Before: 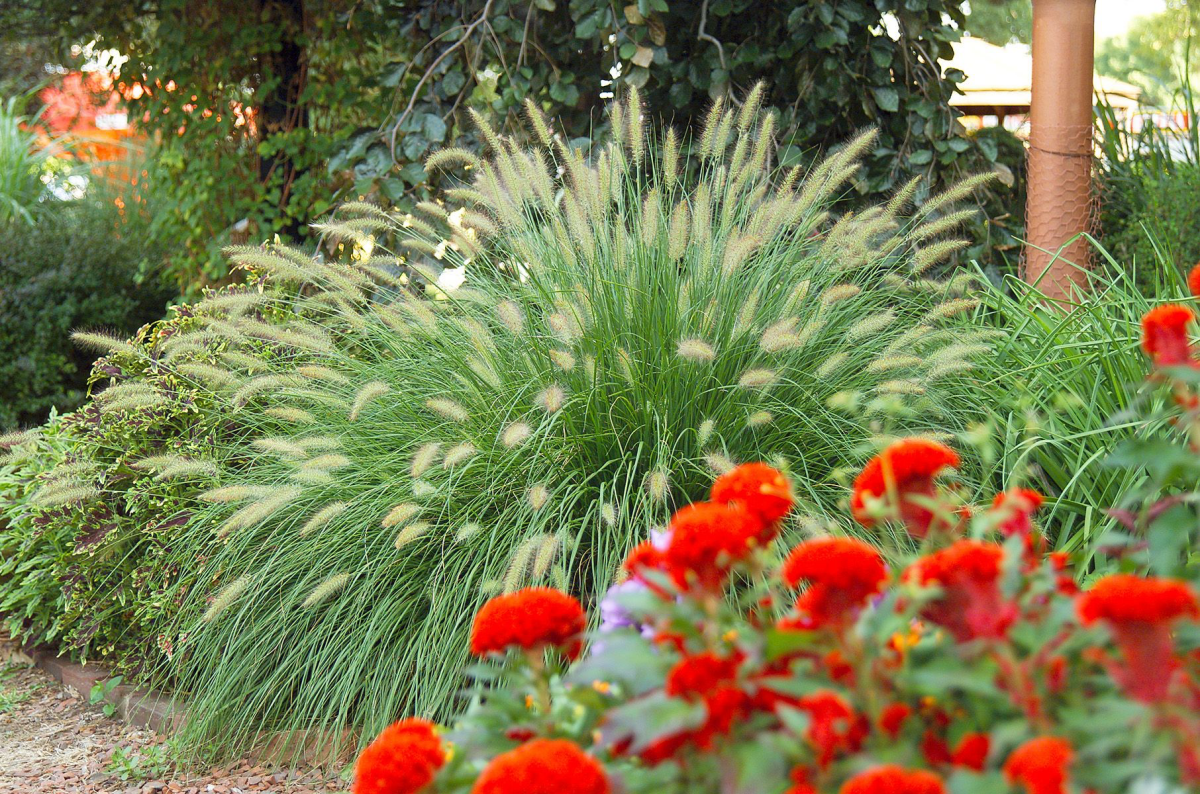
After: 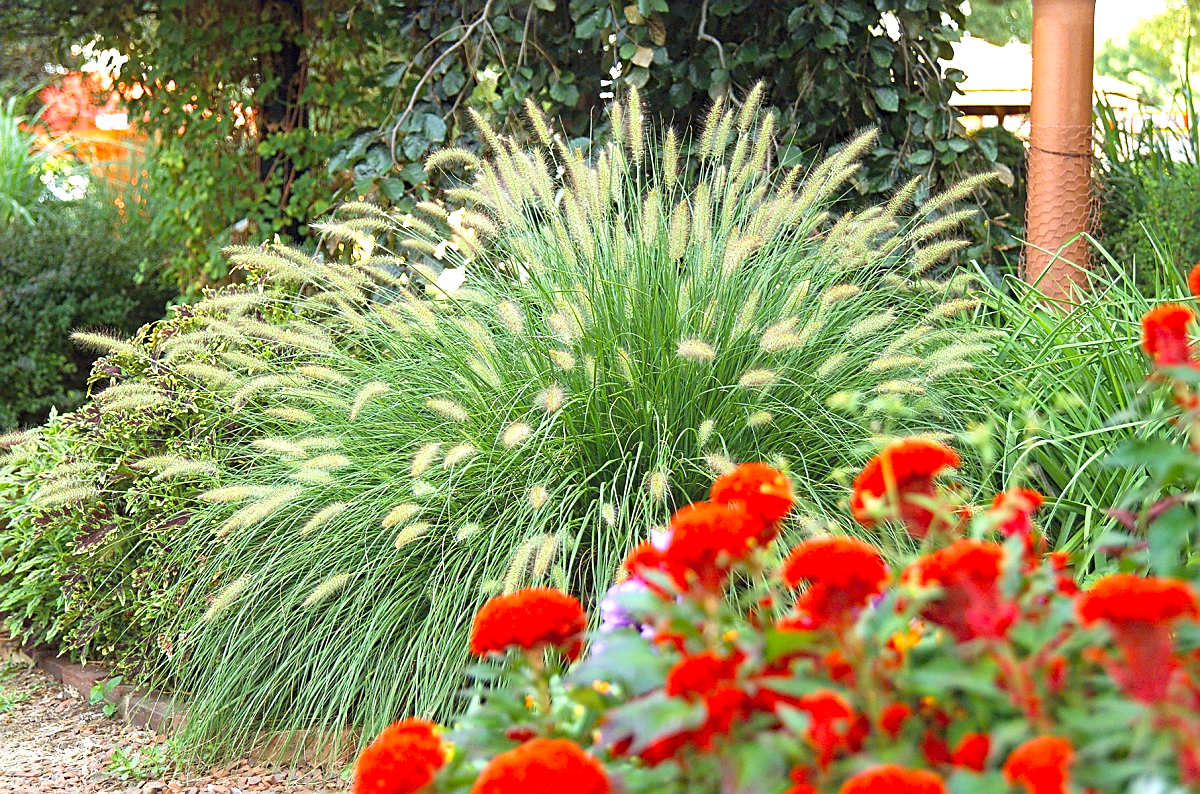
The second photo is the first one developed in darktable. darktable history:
sharpen: on, module defaults
exposure: black level correction -0.002, exposure 0.54 EV, compensate highlight preservation false
haze removal: strength 0.285, distance 0.251, compatibility mode true, adaptive false
